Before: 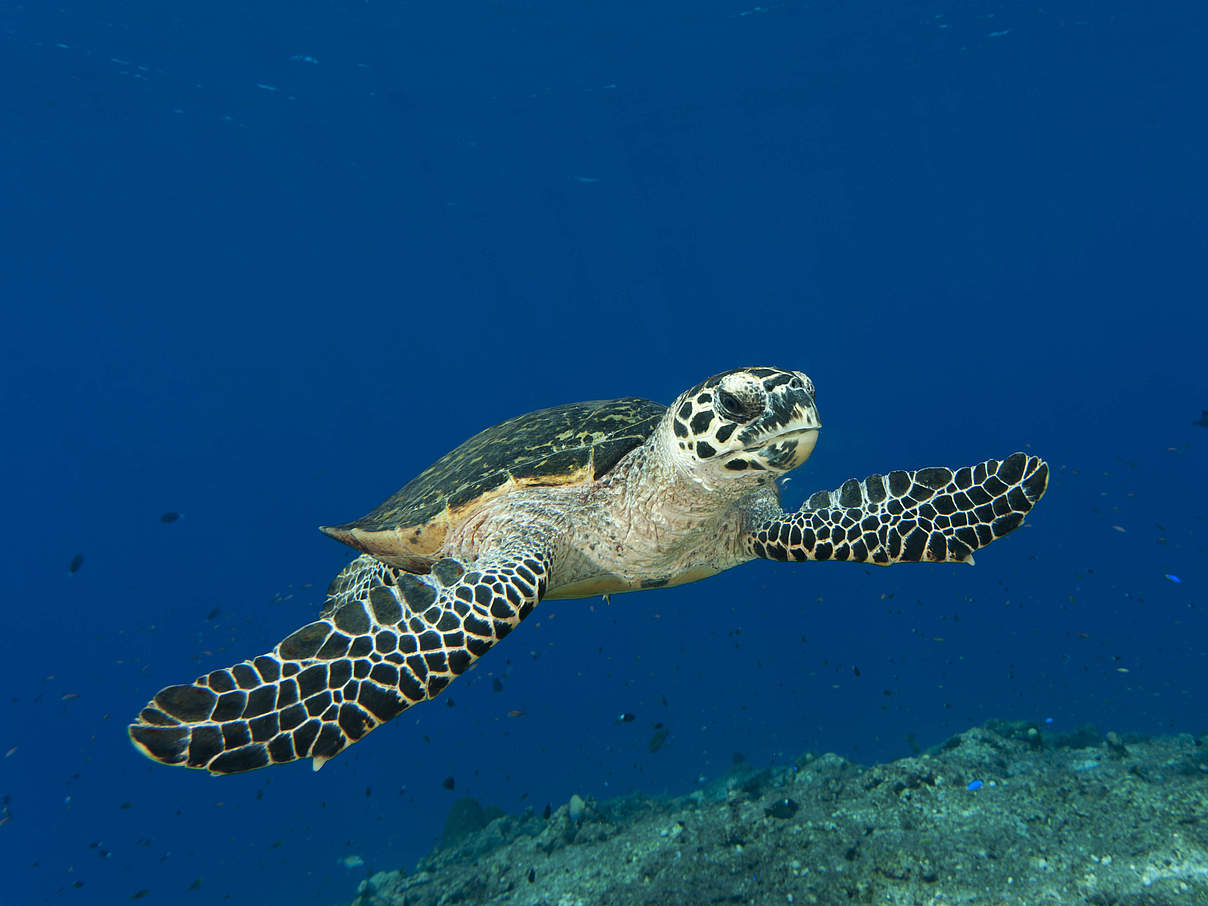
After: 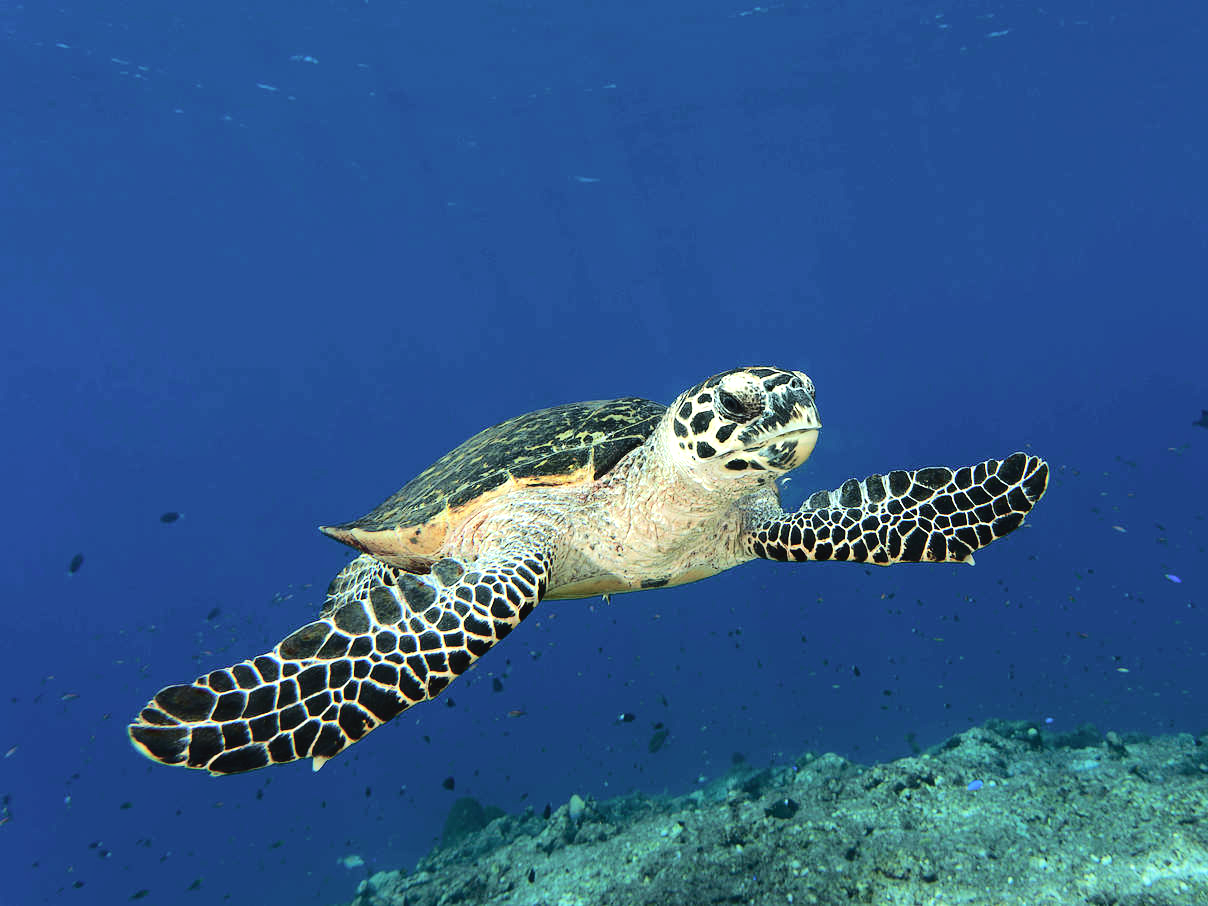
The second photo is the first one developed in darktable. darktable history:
tone equalizer: -8 EV -1.05 EV, -7 EV -0.995 EV, -6 EV -0.905 EV, -5 EV -0.601 EV, -3 EV 0.561 EV, -2 EV 0.846 EV, -1 EV 0.989 EV, +0 EV 1.07 EV
tone curve: curves: ch0 [(0, 0.019) (0.204, 0.162) (0.491, 0.519) (0.748, 0.765) (1, 0.919)]; ch1 [(0, 0) (0.179, 0.173) (0.322, 0.32) (0.442, 0.447) (0.496, 0.504) (0.566, 0.585) (0.761, 0.803) (1, 1)]; ch2 [(0, 0) (0.434, 0.447) (0.483, 0.487) (0.555, 0.563) (0.697, 0.68) (1, 1)], color space Lab, independent channels, preserve colors none
